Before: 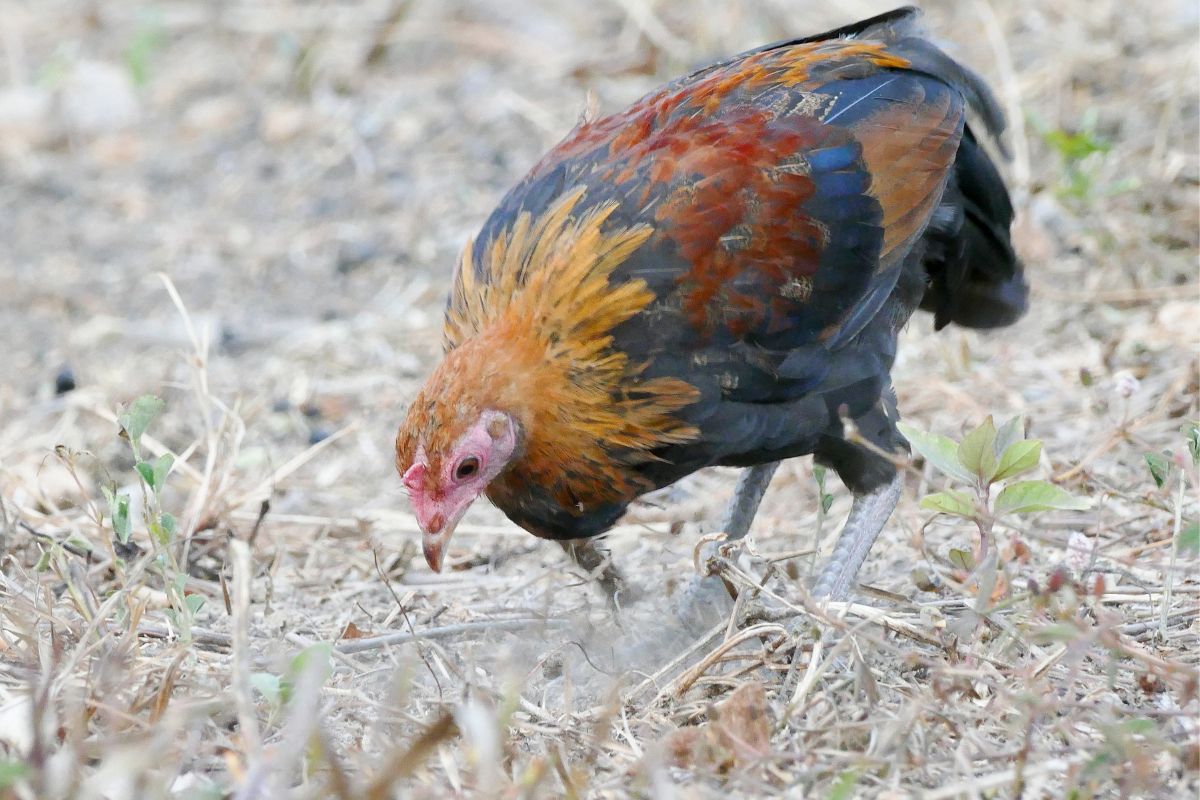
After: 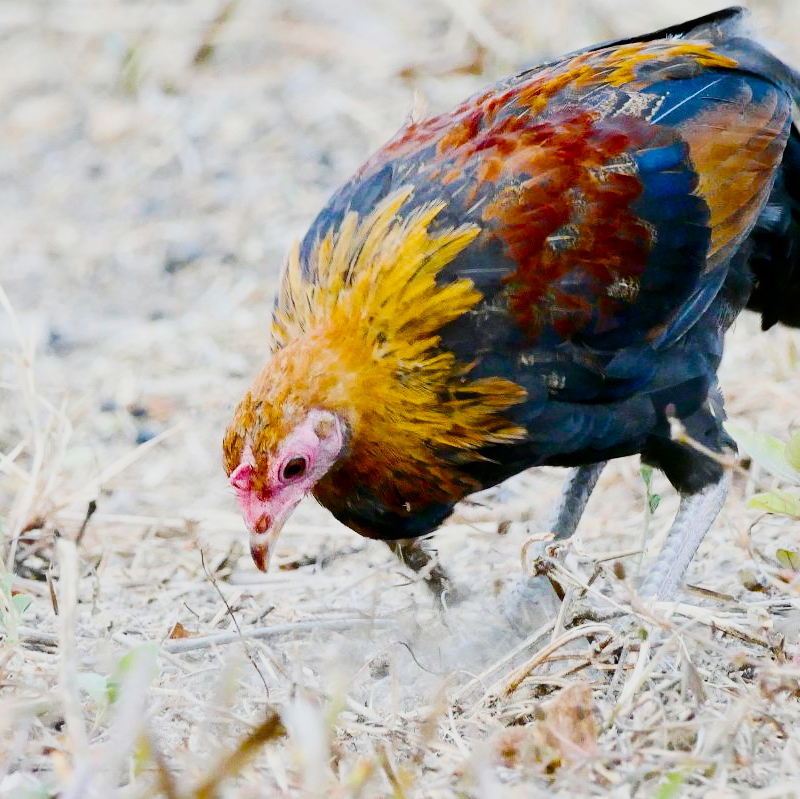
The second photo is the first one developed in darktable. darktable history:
crop and rotate: left 14.492%, right 18.82%
filmic rgb: black relative exposure -7.09 EV, white relative exposure 5.37 EV, hardness 3.03, add noise in highlights 0.001, preserve chrominance no, color science v3 (2019), use custom middle-gray values true, contrast in highlights soft
contrast brightness saturation: contrast 0.276
color balance rgb: shadows lift › hue 87.21°, highlights gain › luminance 14.497%, linear chroma grading › global chroma 25.506%, perceptual saturation grading › global saturation 36.493%
